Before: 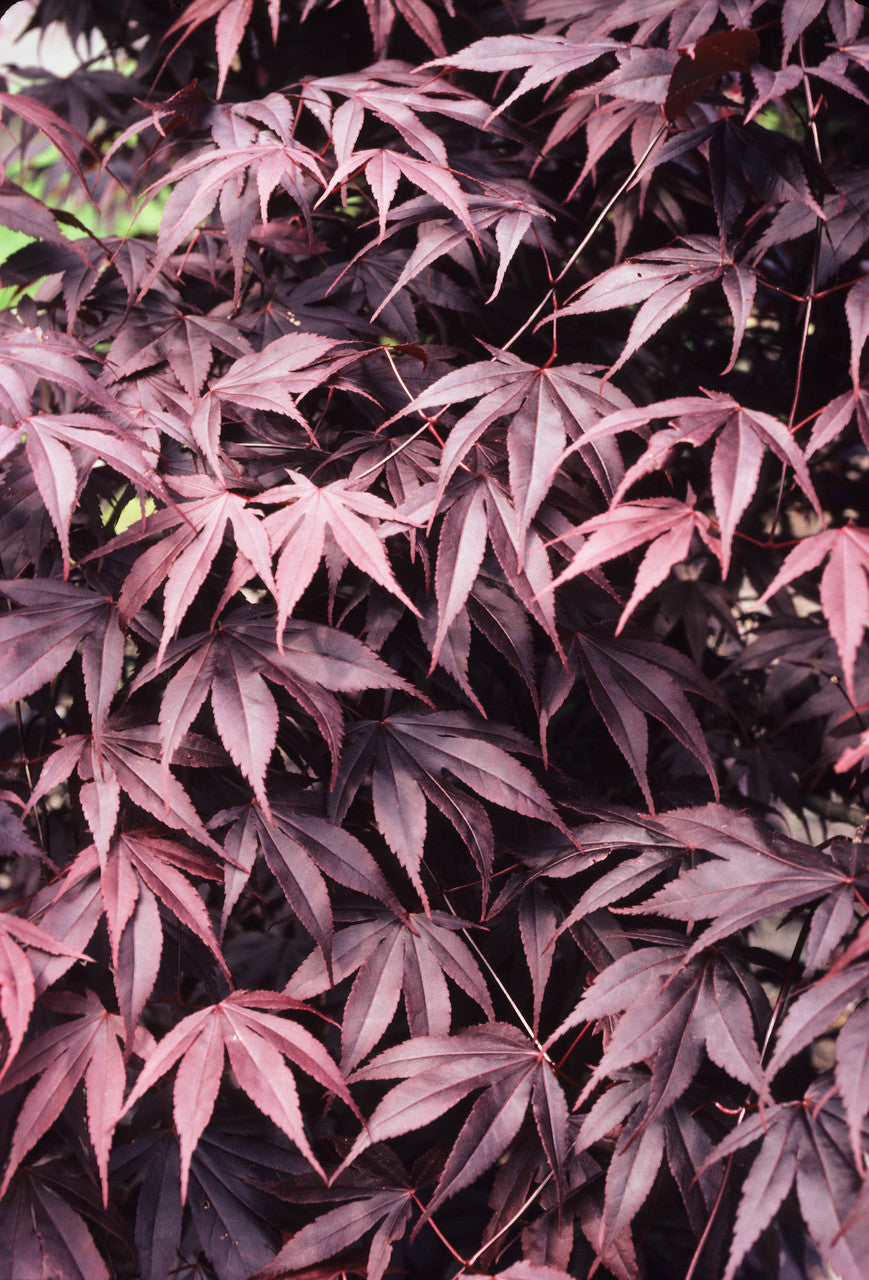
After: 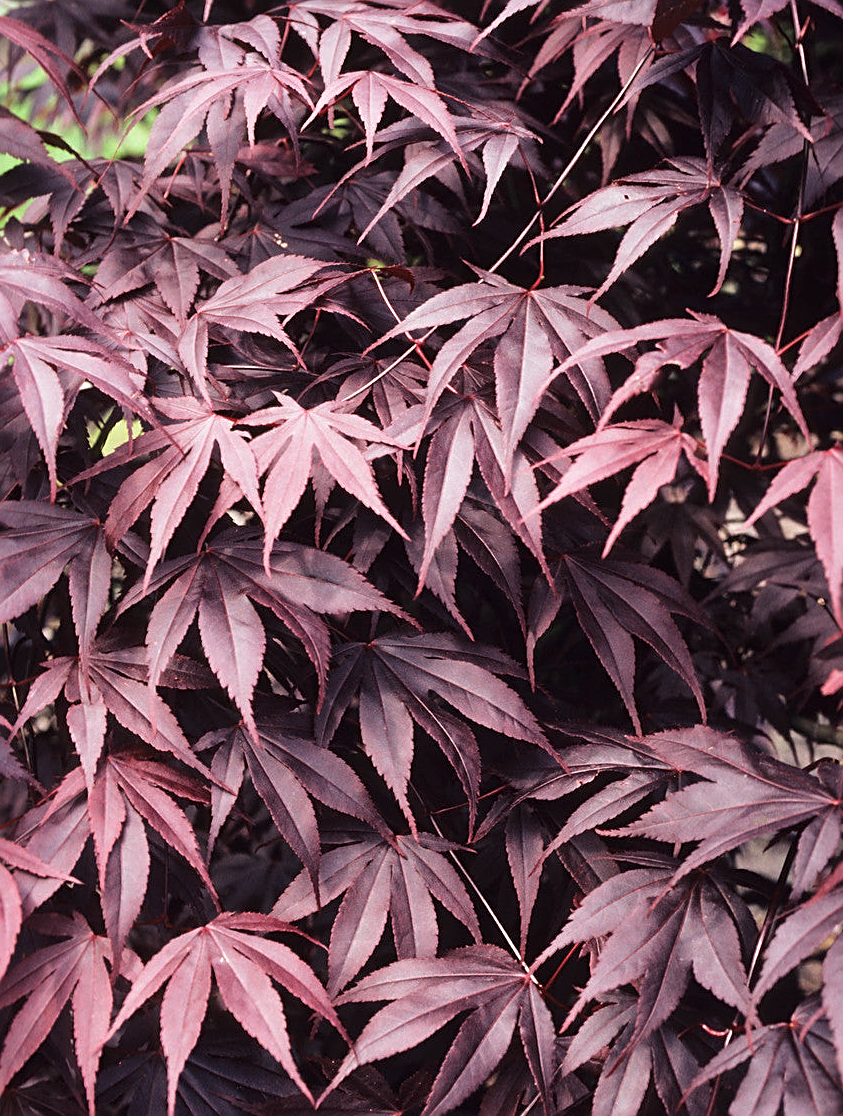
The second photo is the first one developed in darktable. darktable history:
sharpen: on, module defaults
local contrast: mode bilateral grid, contrast 10, coarseness 25, detail 110%, midtone range 0.2
crop: left 1.507%, top 6.147%, right 1.379%, bottom 6.637%
